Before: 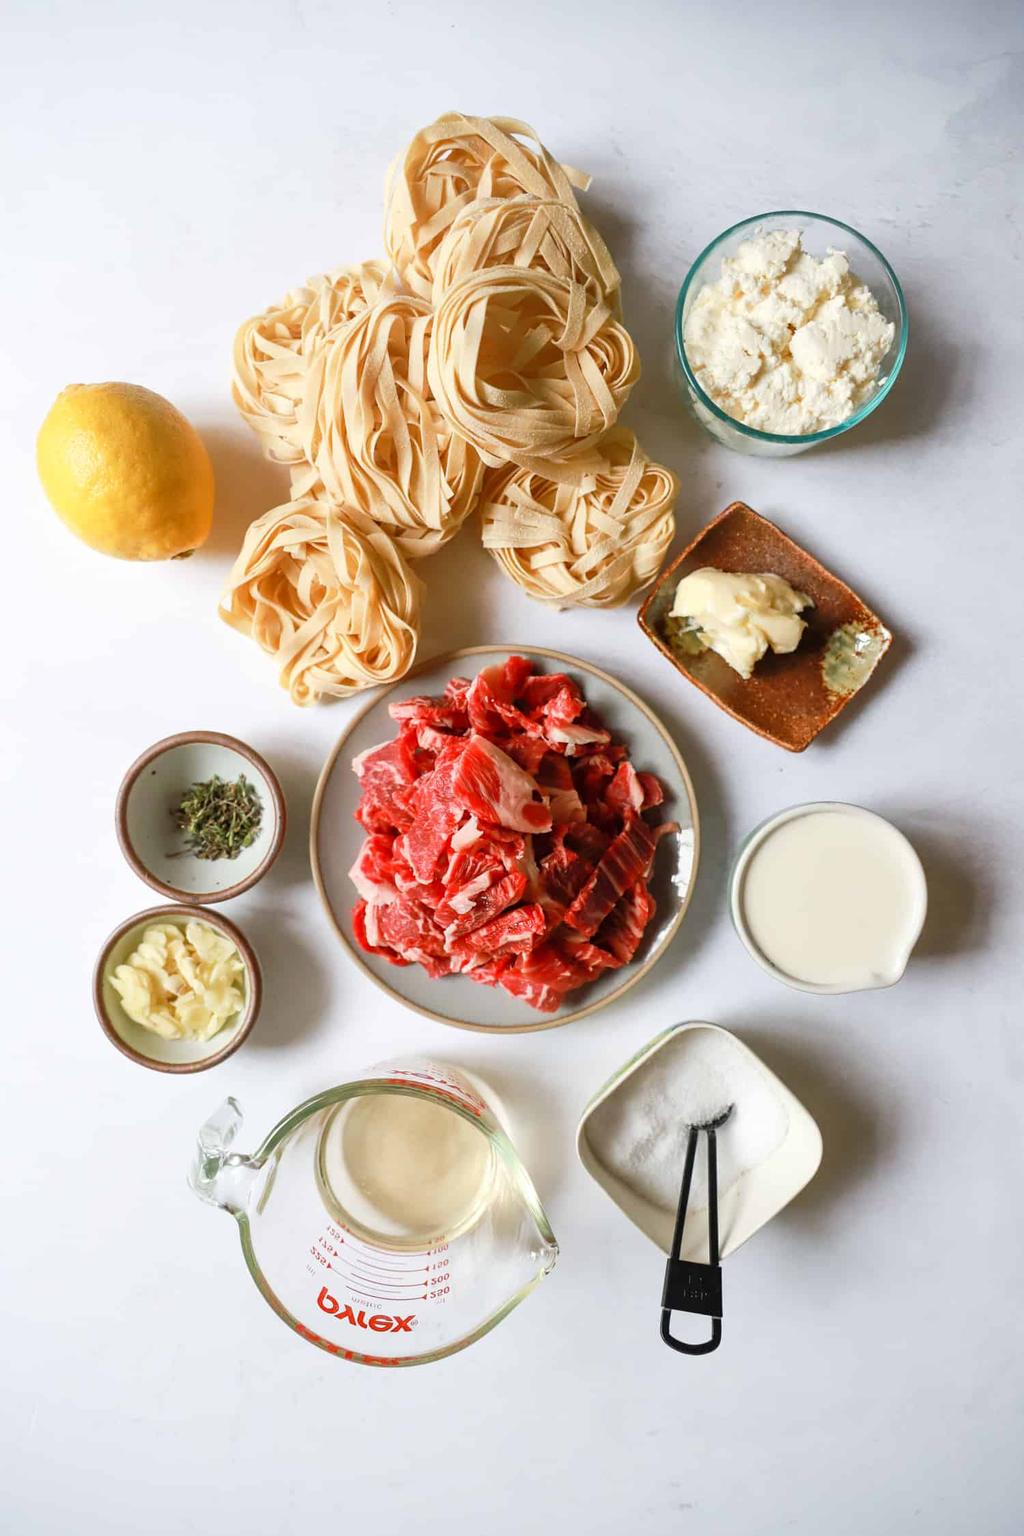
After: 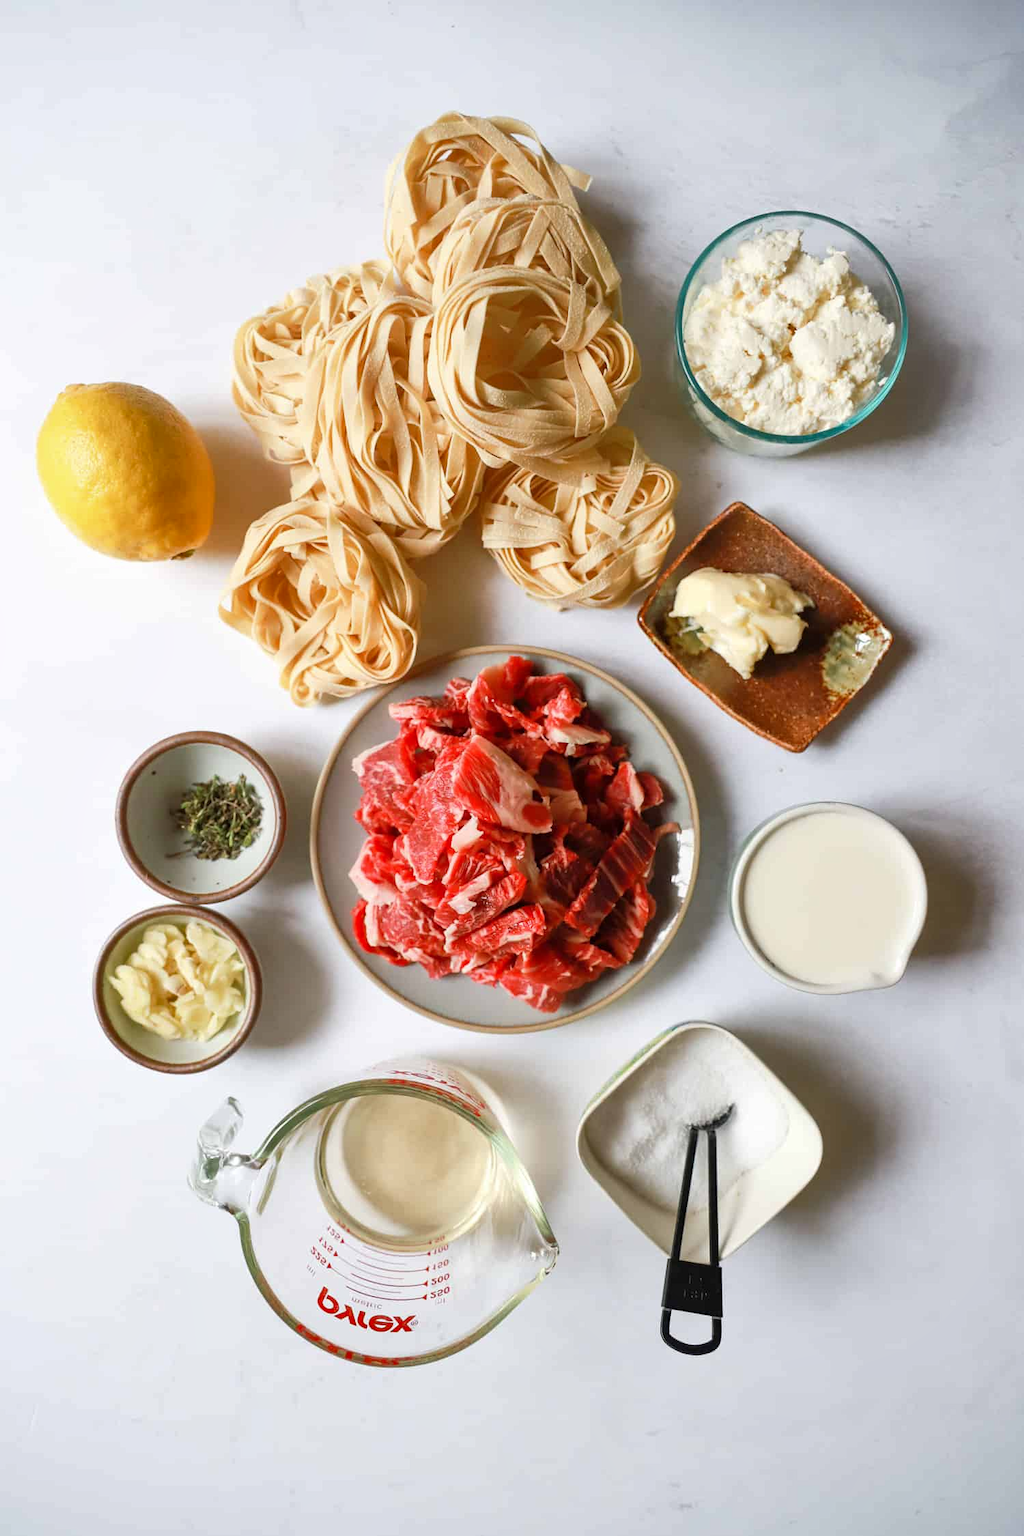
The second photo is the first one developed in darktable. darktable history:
shadows and highlights: radius 127.62, shadows 30.4, highlights -30.68, low approximation 0.01, soften with gaussian
